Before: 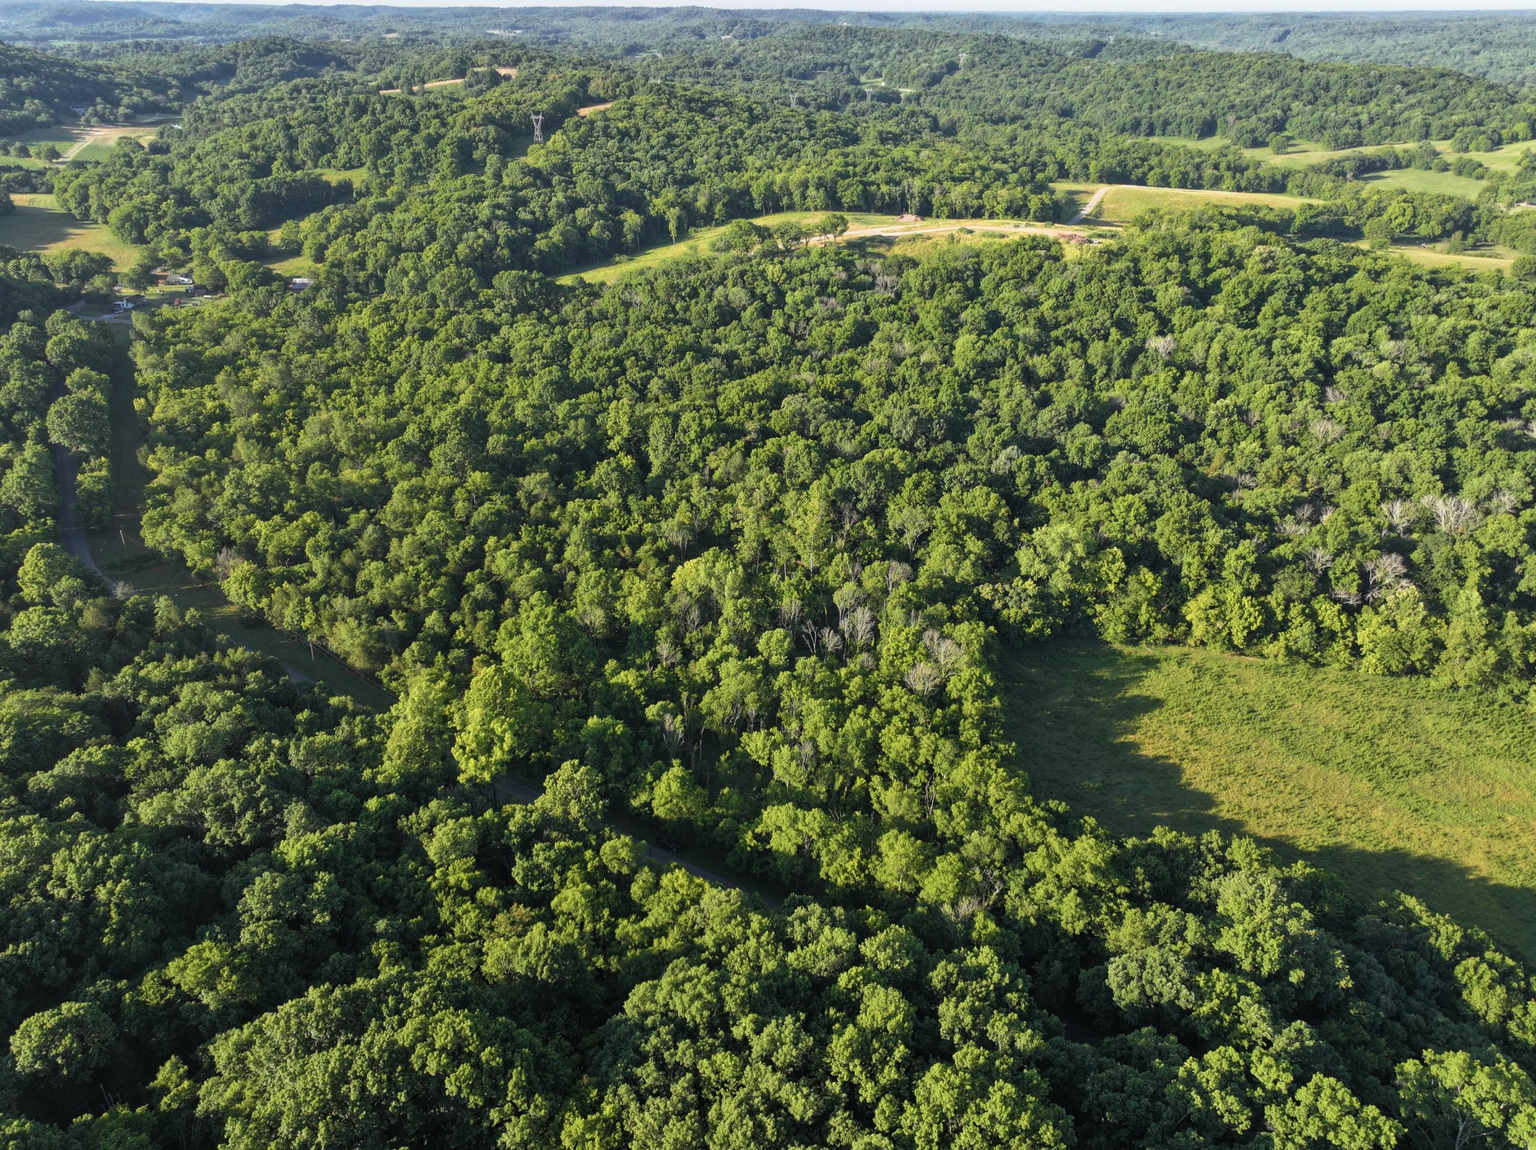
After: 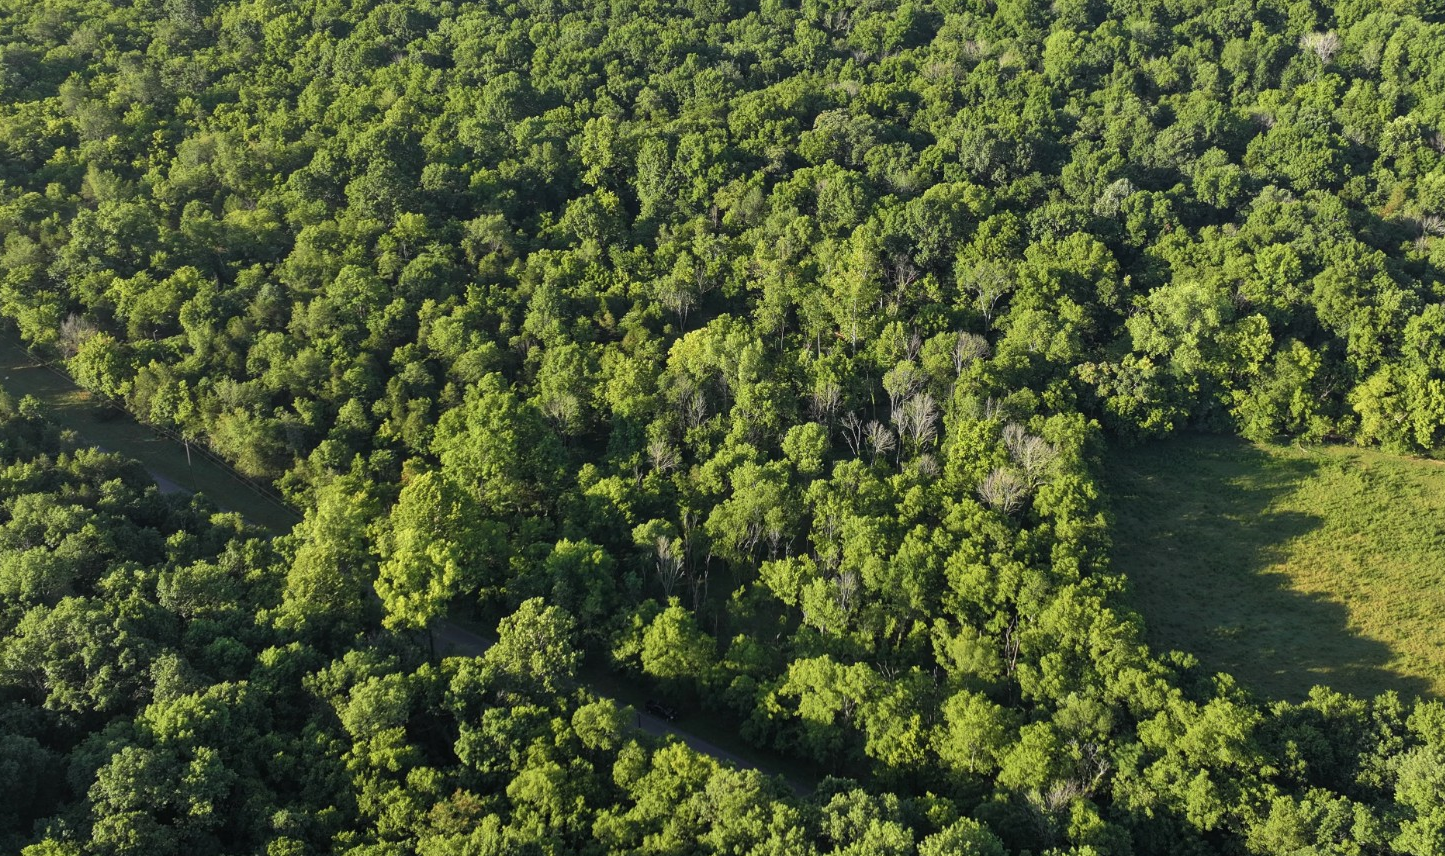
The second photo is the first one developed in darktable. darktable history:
crop: left 11.133%, top 27.119%, right 18.302%, bottom 17.073%
